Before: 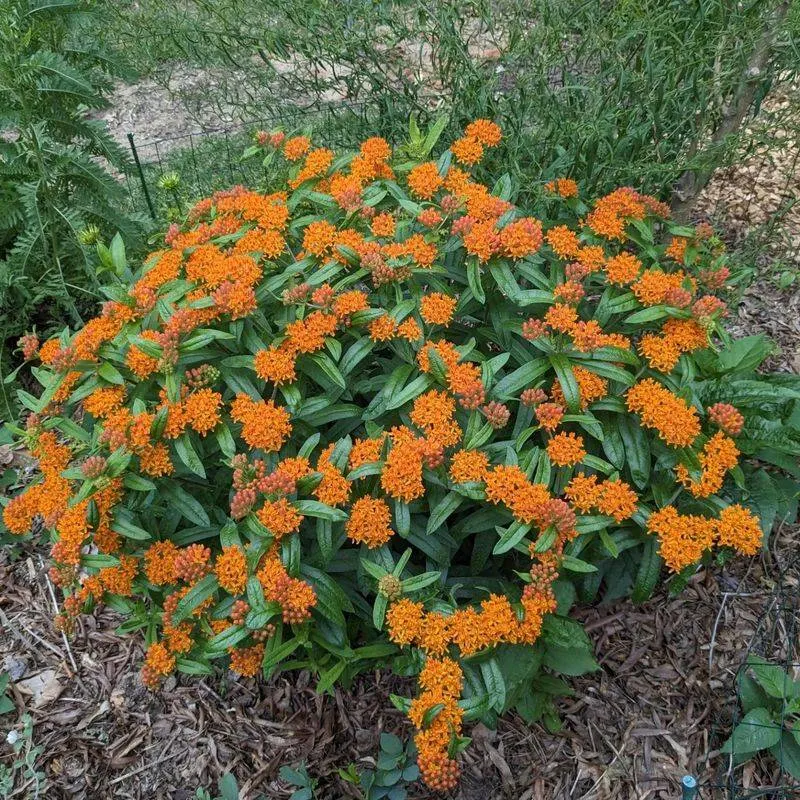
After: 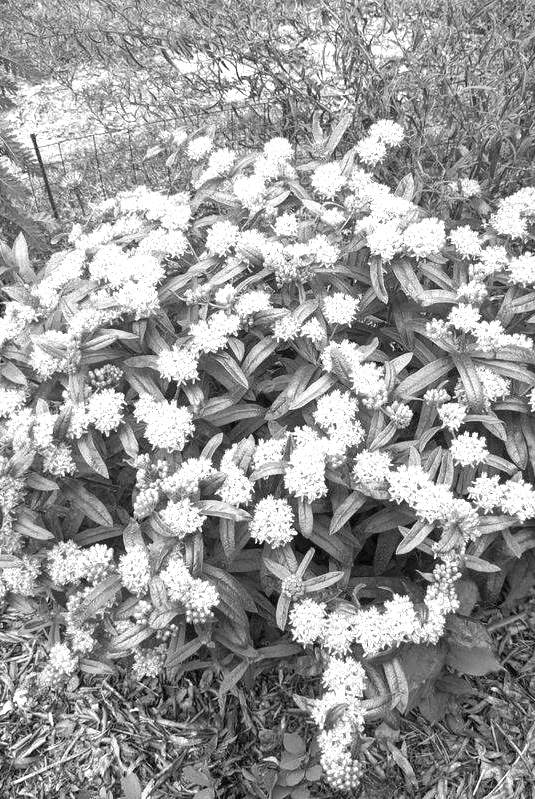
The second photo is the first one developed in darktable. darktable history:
color zones: curves: ch0 [(0.004, 0.588) (0.116, 0.636) (0.259, 0.476) (0.423, 0.464) (0.75, 0.5)]; ch1 [(0, 0) (0.143, 0) (0.286, 0) (0.429, 0) (0.571, 0) (0.714, 0) (0.857, 0)]
exposure: black level correction 0, exposure 1.199 EV, compensate exposure bias true, compensate highlight preservation false
crop and rotate: left 12.25%, right 20.818%
